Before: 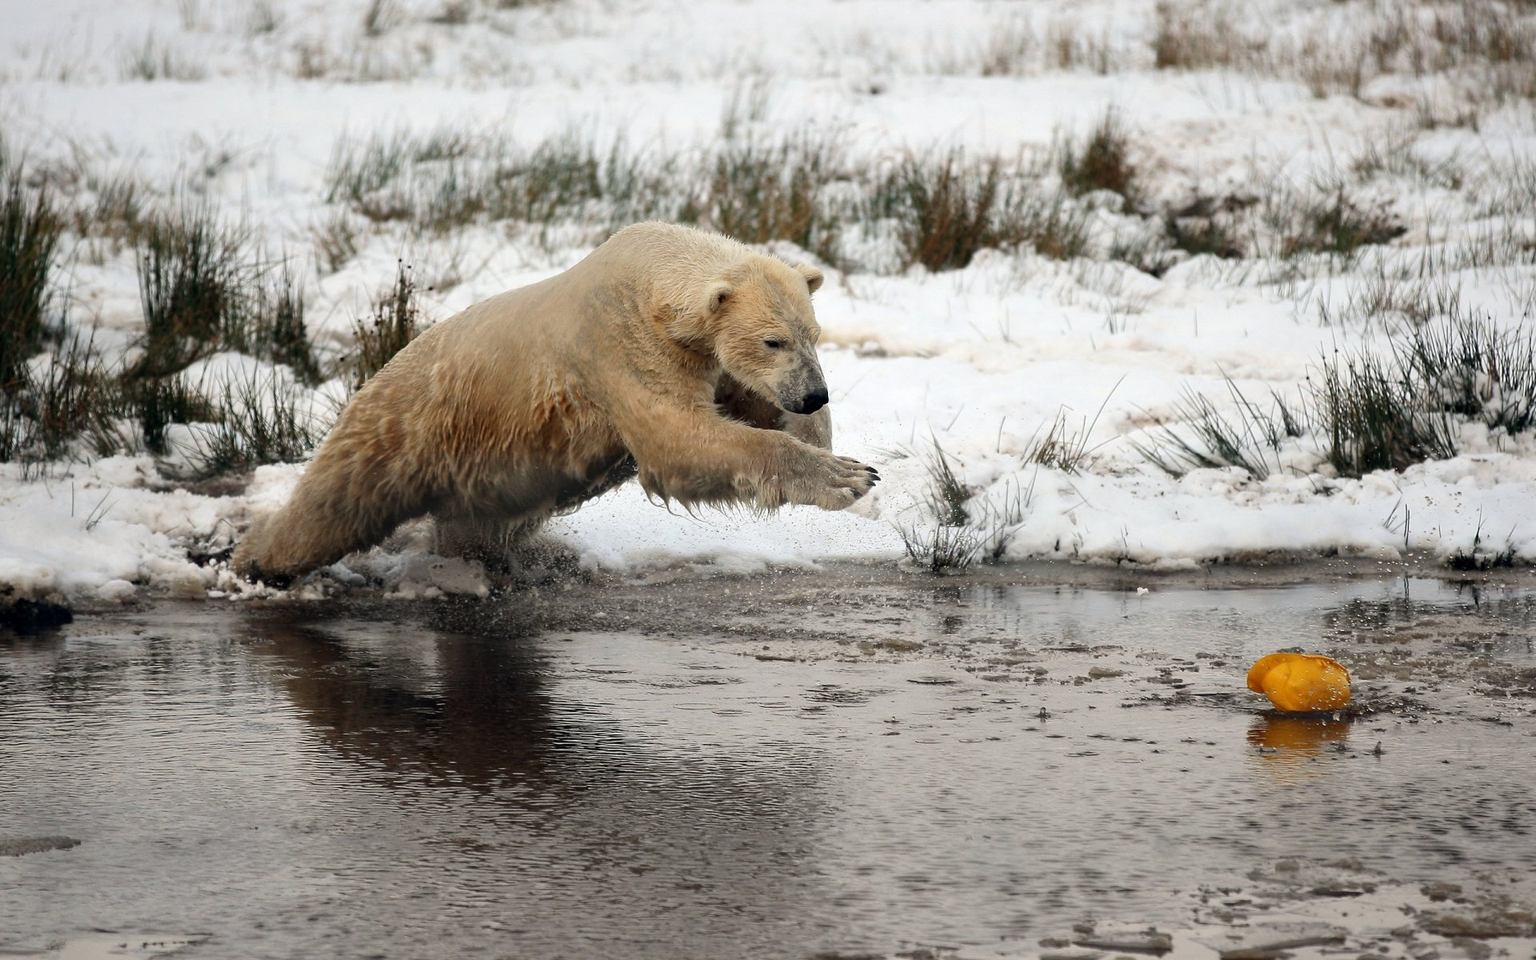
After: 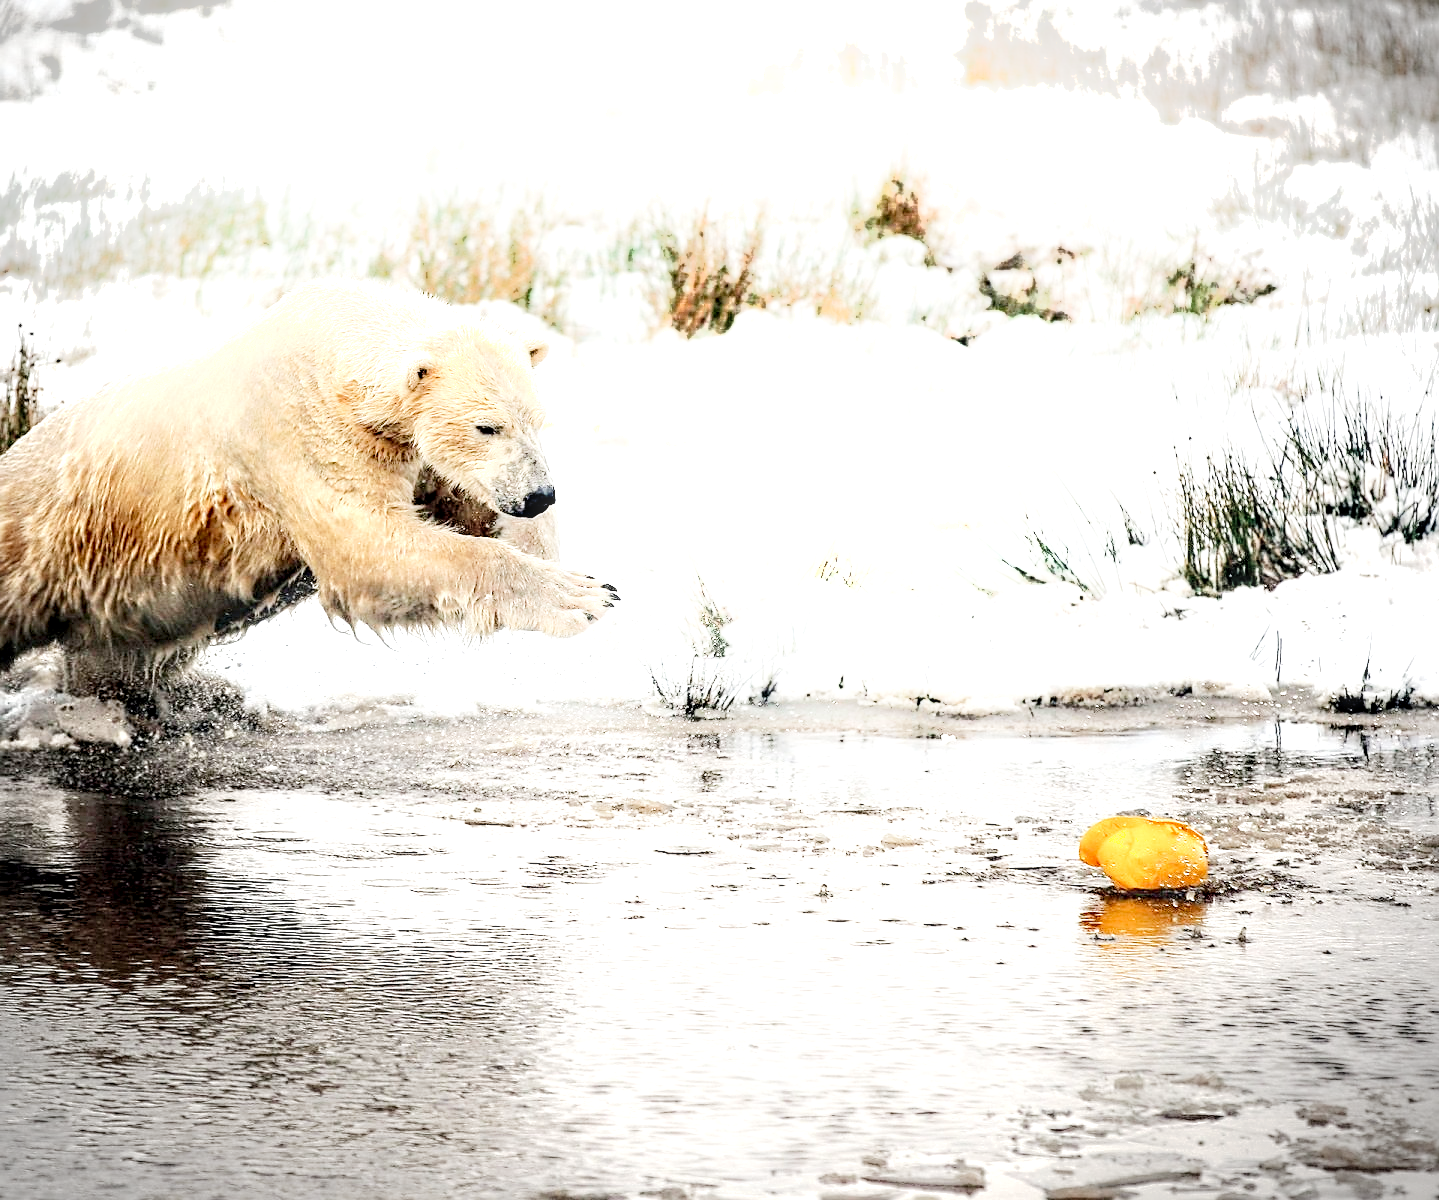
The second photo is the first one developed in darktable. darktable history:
sharpen: on, module defaults
vignetting: fall-off start 88.81%, fall-off radius 44.32%, width/height ratio 1.169, unbound false
crop and rotate: left 25.002%
shadows and highlights: shadows -22.87, highlights 46.1, soften with gaussian
local contrast: detail 160%
exposure: exposure 1.481 EV, compensate exposure bias true, compensate highlight preservation false
tone curve: curves: ch0 [(0.017, 0) (0.122, 0.046) (0.295, 0.297) (0.449, 0.505) (0.559, 0.629) (0.729, 0.796) (0.879, 0.898) (1, 0.97)]; ch1 [(0, 0) (0.393, 0.4) (0.447, 0.447) (0.485, 0.497) (0.522, 0.503) (0.539, 0.52) (0.606, 0.6) (0.696, 0.679) (1, 1)]; ch2 [(0, 0) (0.369, 0.388) (0.449, 0.431) (0.499, 0.501) (0.516, 0.536) (0.604, 0.599) (0.741, 0.763) (1, 1)], preserve colors none
